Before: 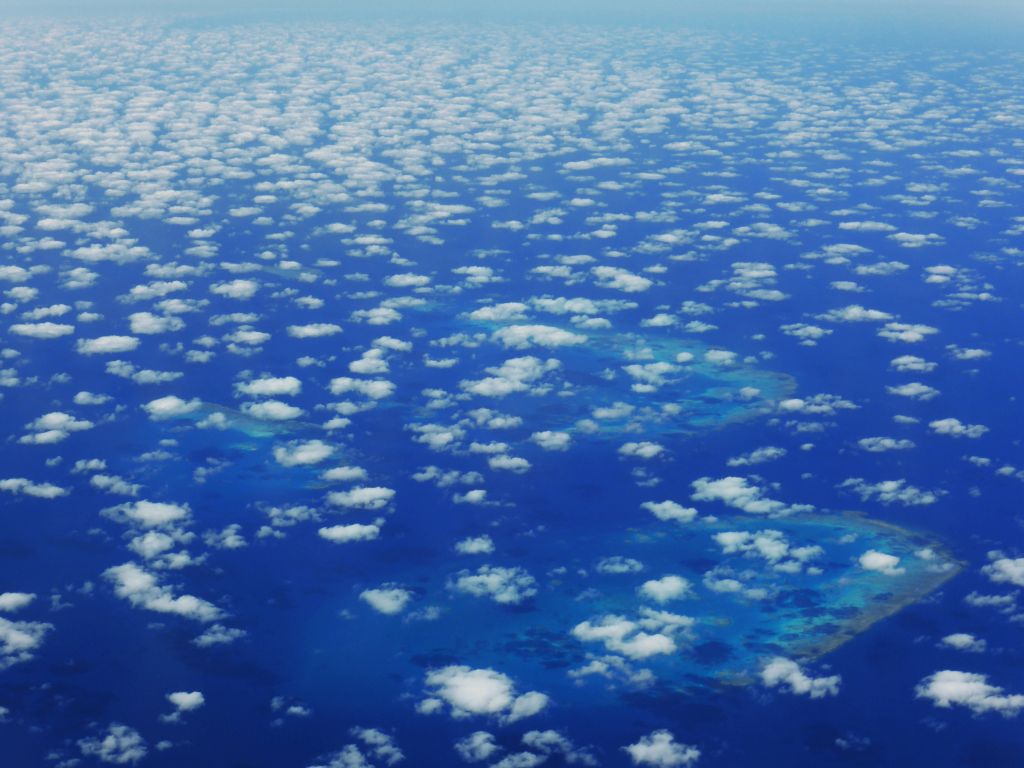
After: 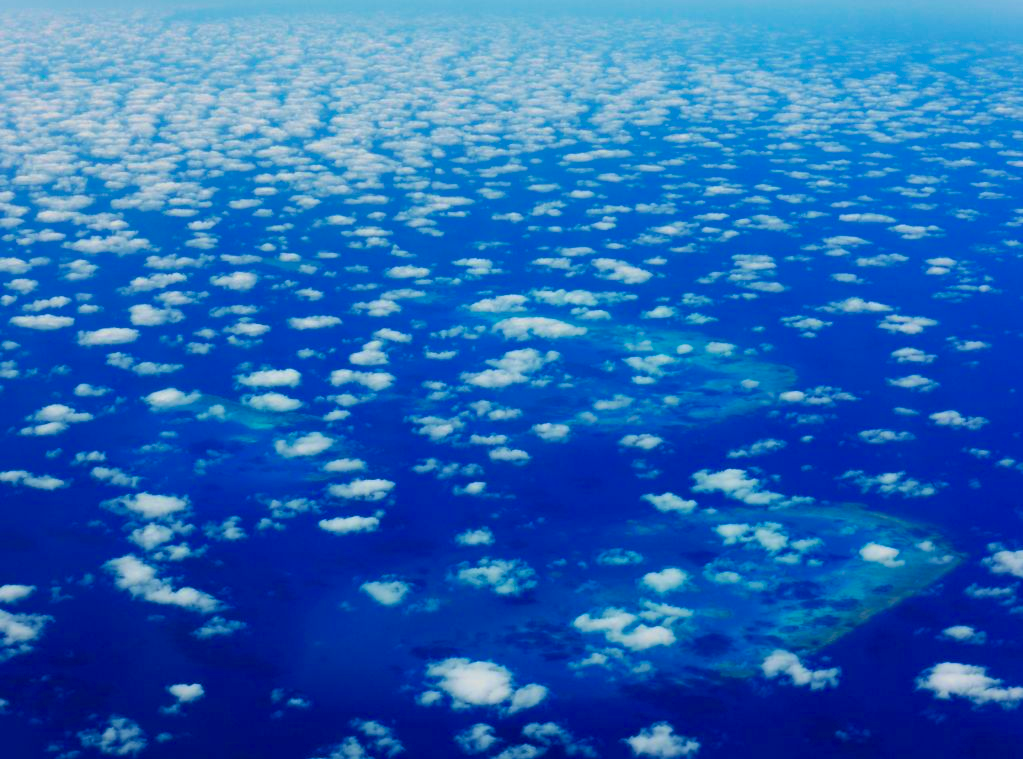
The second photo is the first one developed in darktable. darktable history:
crop: top 1.049%, right 0.001%
velvia: strength 51%, mid-tones bias 0.51
